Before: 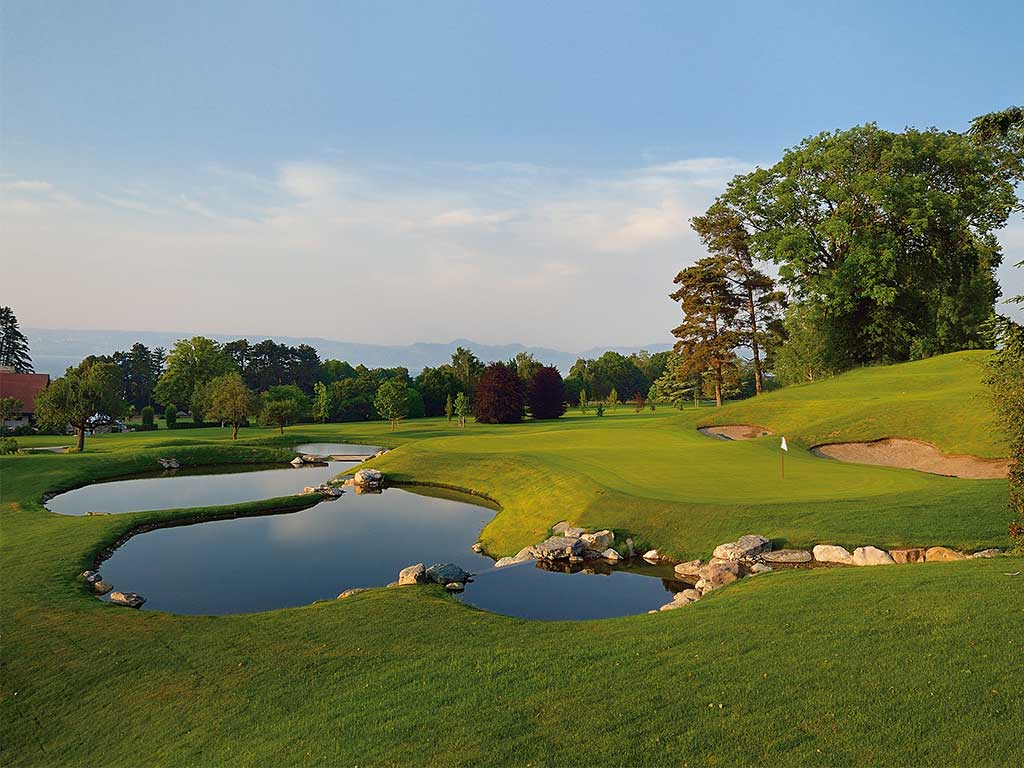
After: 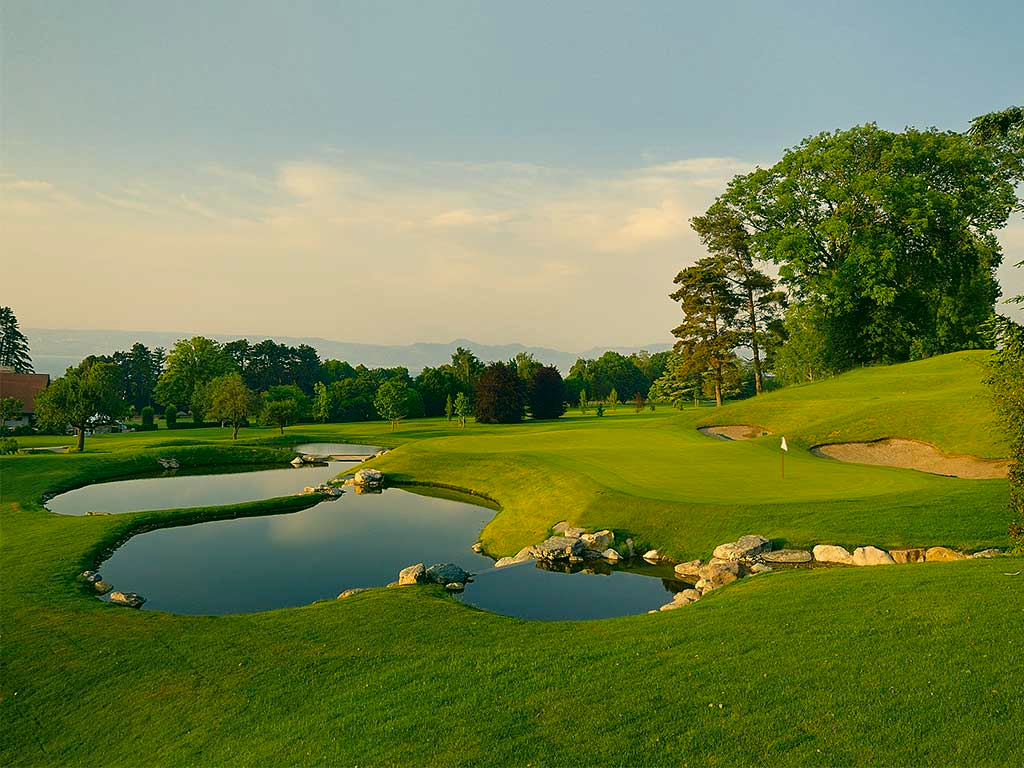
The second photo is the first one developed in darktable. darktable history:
color correction: highlights a* 5, highlights b* 23.89, shadows a* -16.3, shadows b* 3.79
